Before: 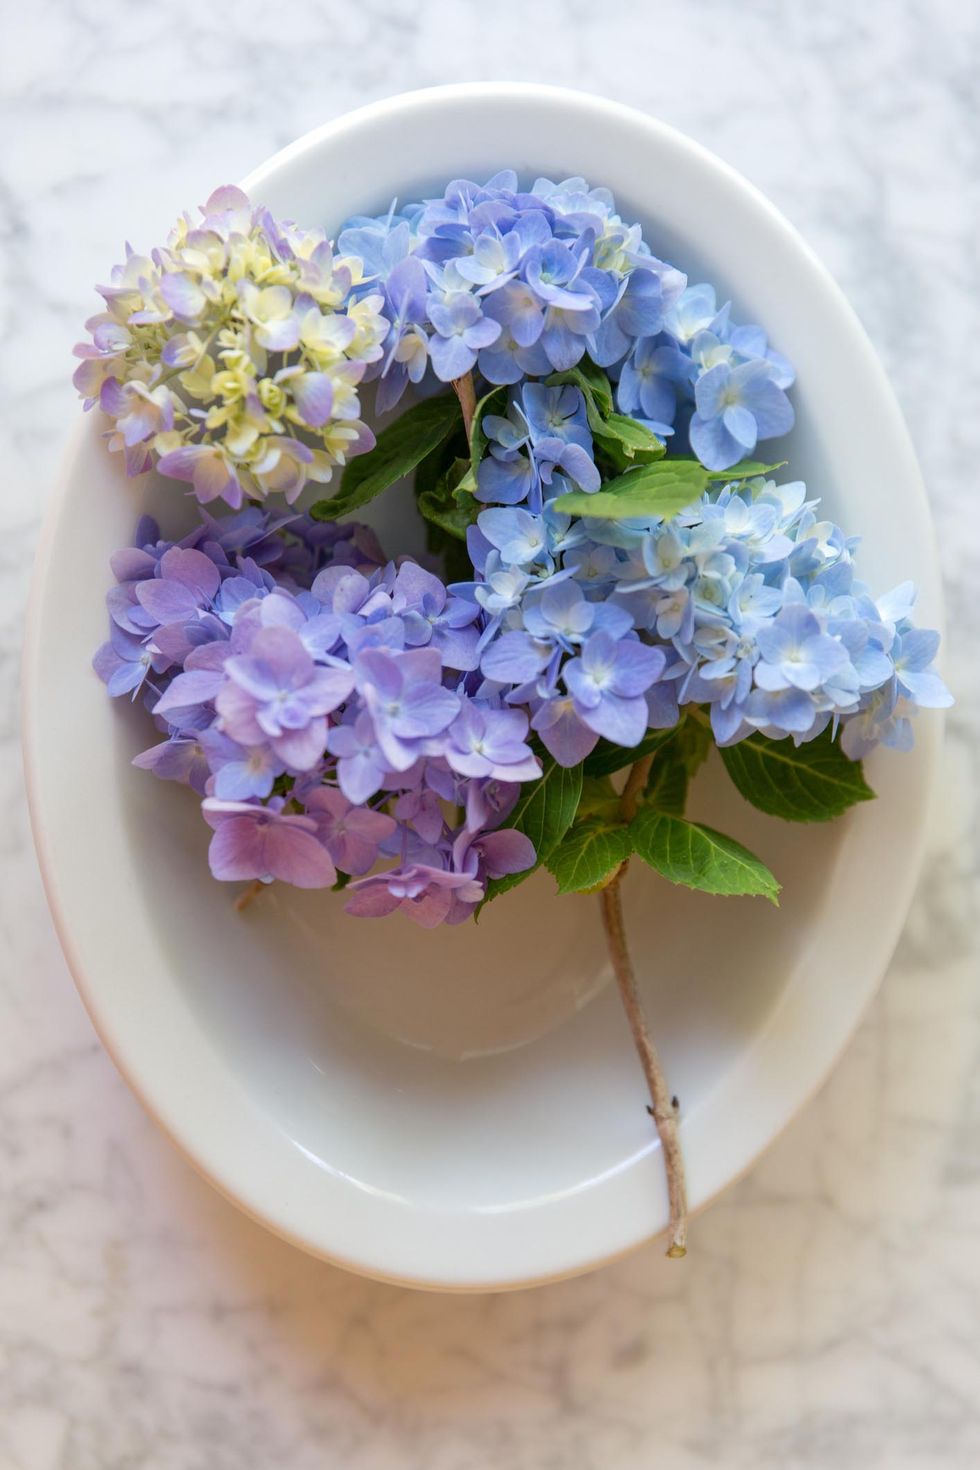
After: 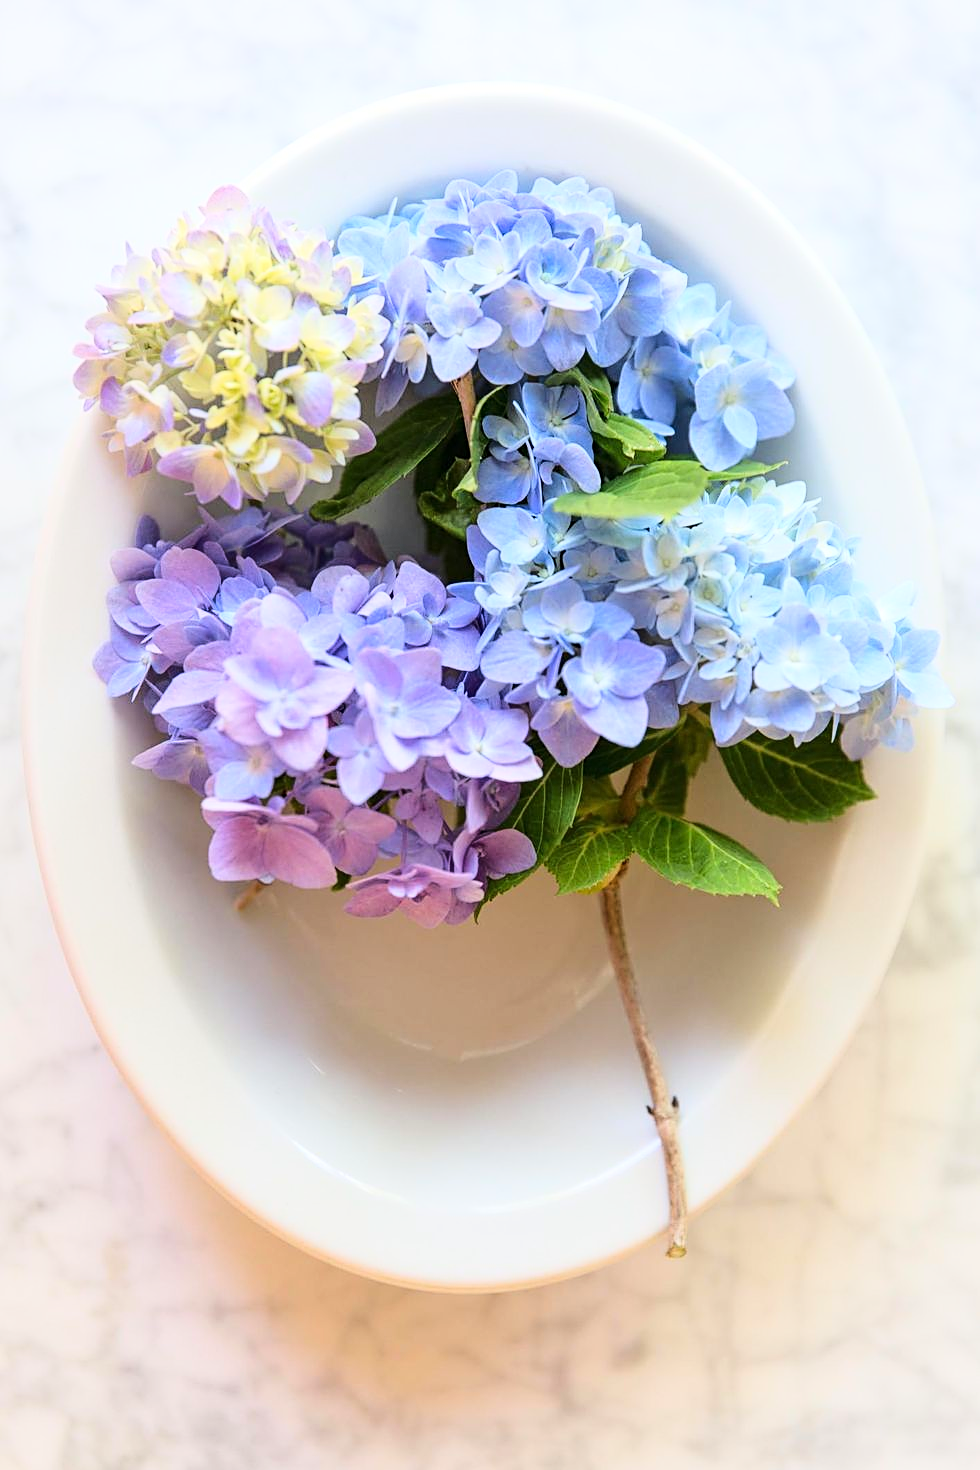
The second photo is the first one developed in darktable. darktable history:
sharpen: amount 0.492
base curve: curves: ch0 [(0, 0) (0.028, 0.03) (0.121, 0.232) (0.46, 0.748) (0.859, 0.968) (1, 1)]
